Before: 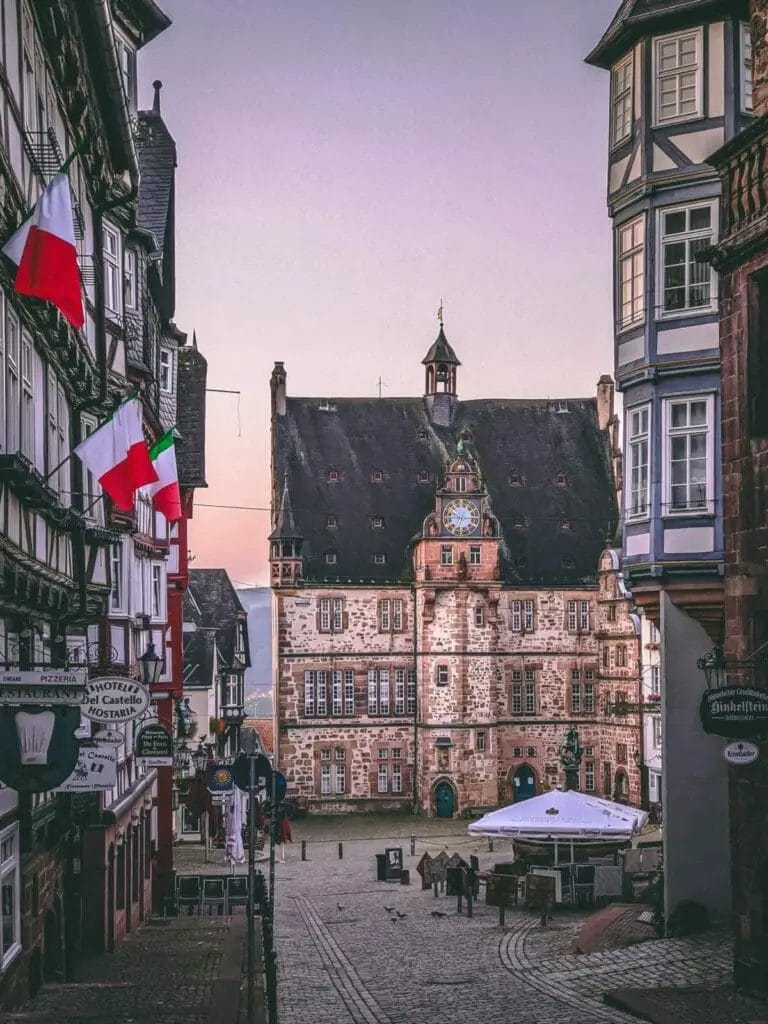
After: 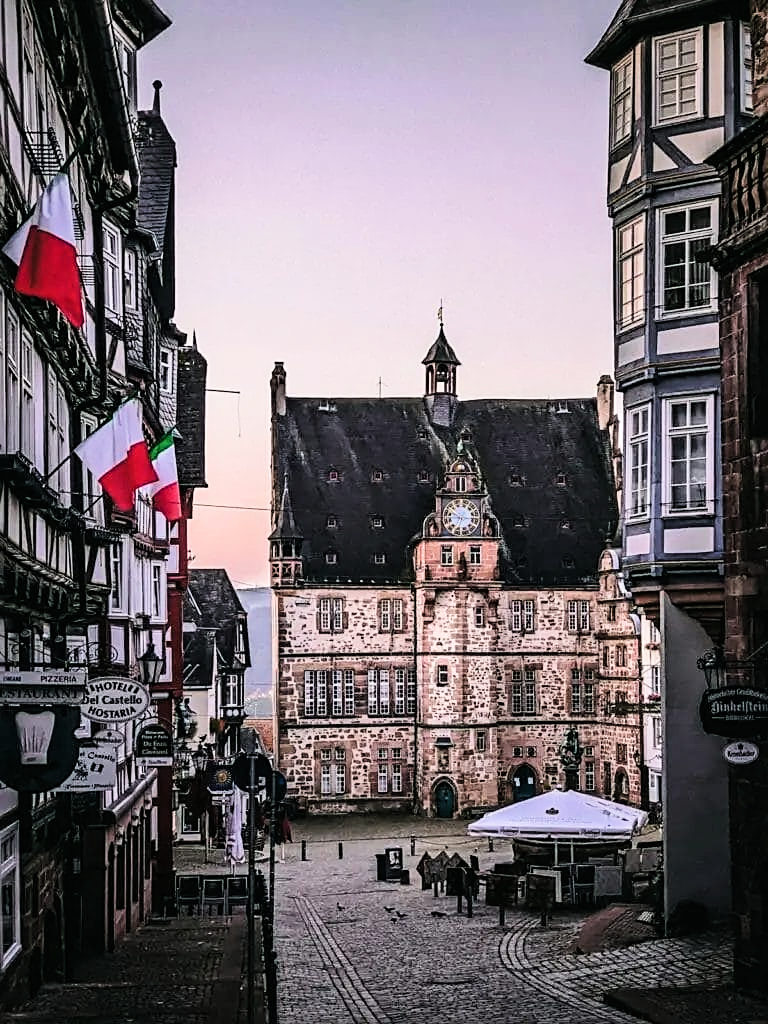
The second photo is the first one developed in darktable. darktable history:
tone equalizer: -8 EV -0.417 EV, -7 EV -0.389 EV, -6 EV -0.333 EV, -5 EV -0.222 EV, -3 EV 0.222 EV, -2 EV 0.333 EV, -1 EV 0.389 EV, +0 EV 0.417 EV, edges refinement/feathering 500, mask exposure compensation -1.57 EV, preserve details no
sharpen: on, module defaults
filmic rgb: black relative exposure -16 EV, white relative exposure 6.29 EV, hardness 5.1, contrast 1.35
